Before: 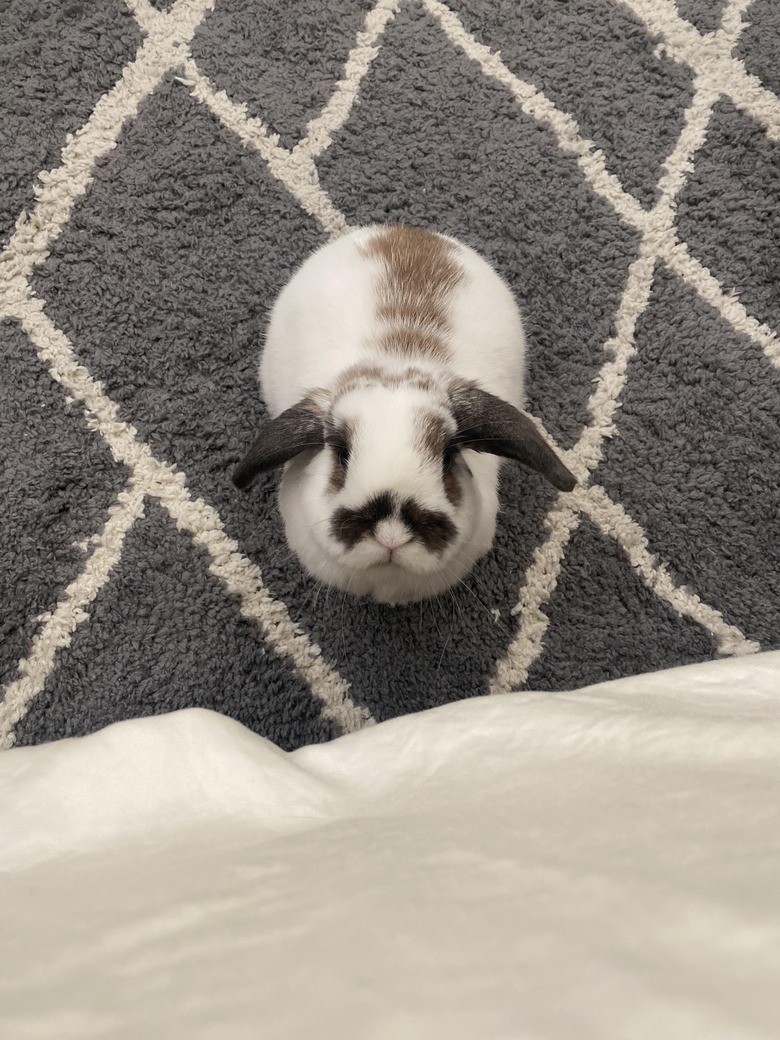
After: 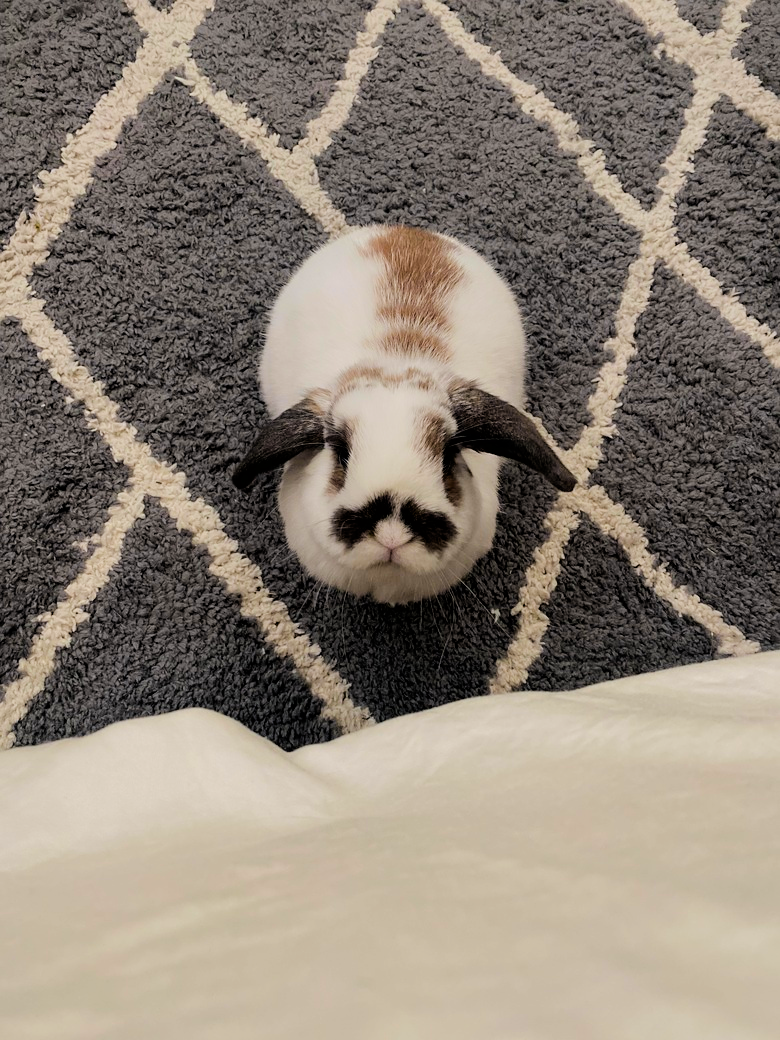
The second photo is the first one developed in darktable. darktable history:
filmic rgb: black relative exposure -5.06 EV, white relative exposure 4 EV, hardness 2.88, contrast 1.099
sharpen: amount 0.217
color zones: curves: ch0 [(0.224, 0.526) (0.75, 0.5)]; ch1 [(0.055, 0.526) (0.224, 0.761) (0.377, 0.526) (0.75, 0.5)]
